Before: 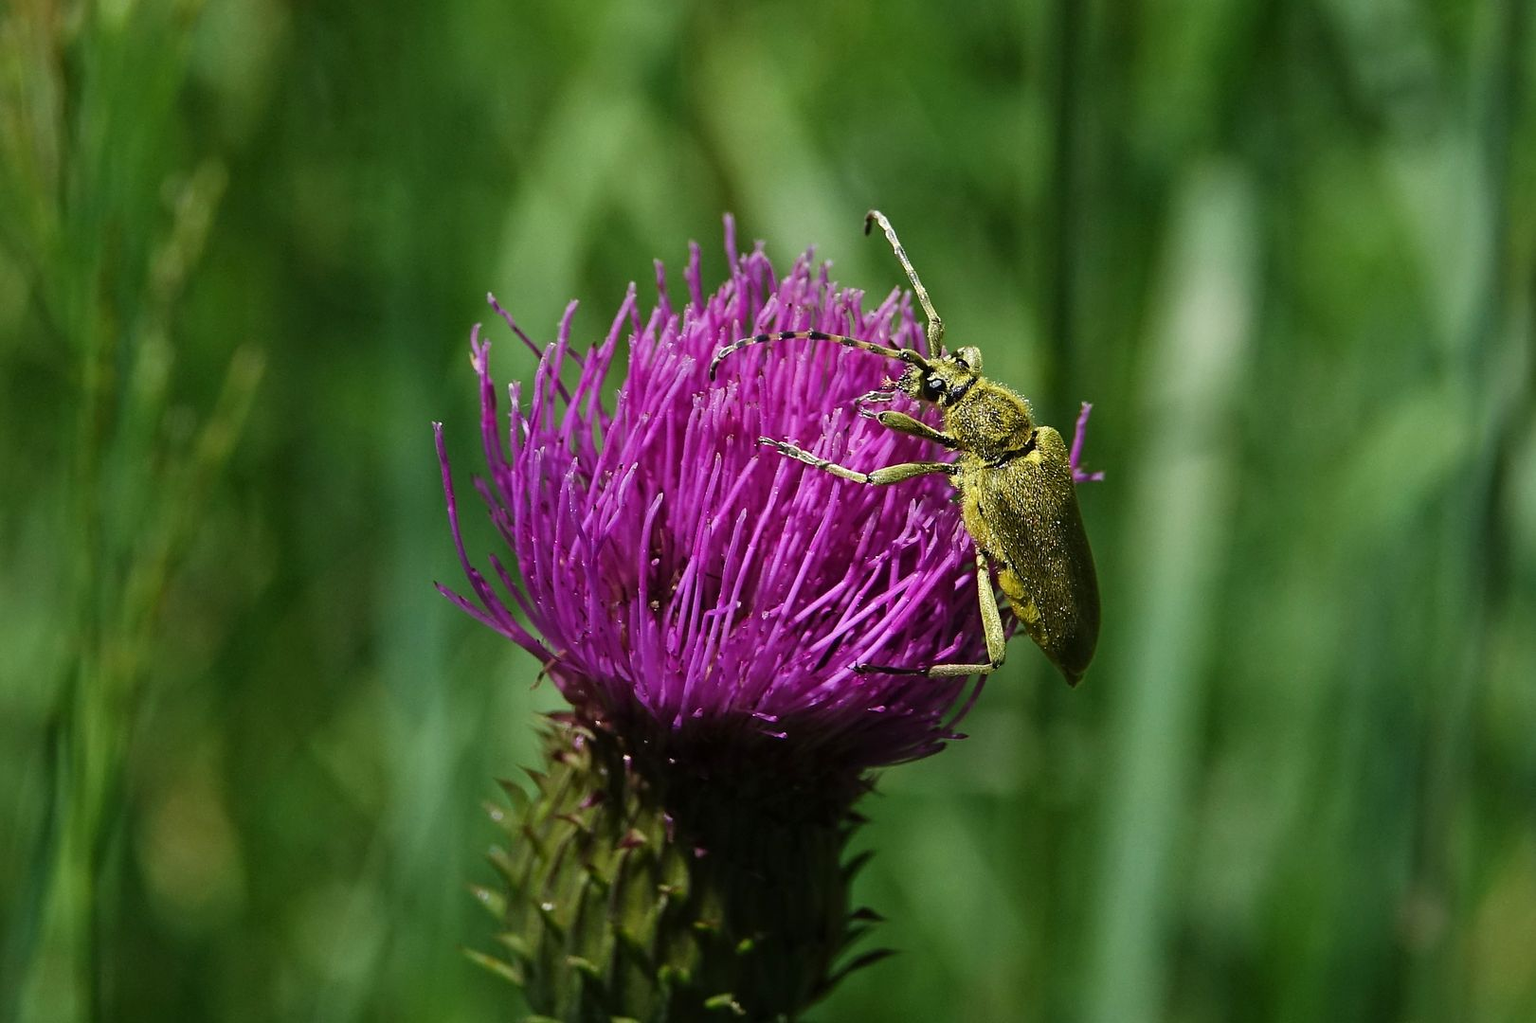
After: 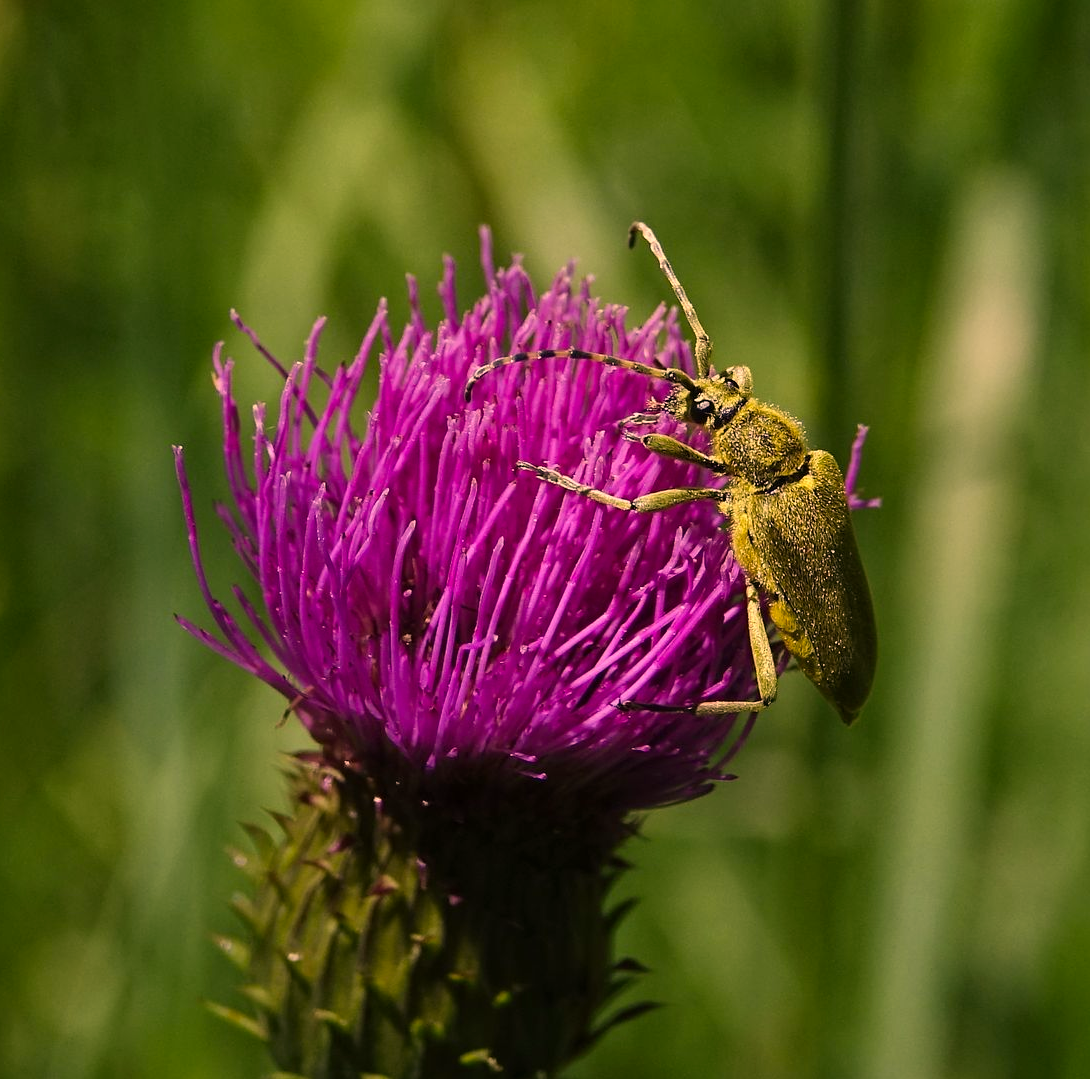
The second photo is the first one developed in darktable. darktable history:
crop and rotate: left 17.592%, right 15.119%
color correction: highlights a* 22.02, highlights b* 22.51
